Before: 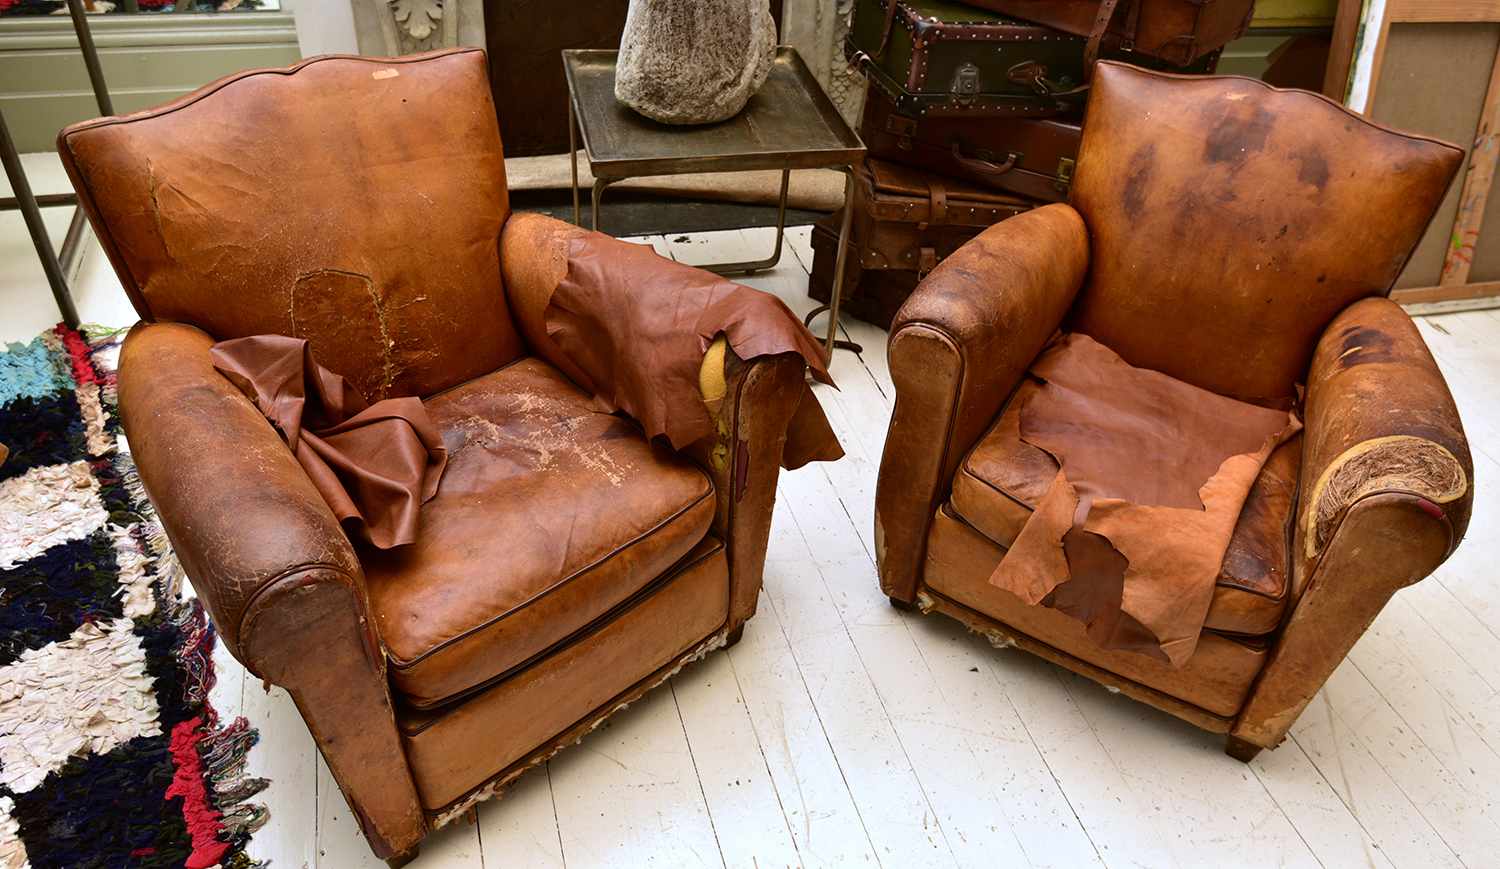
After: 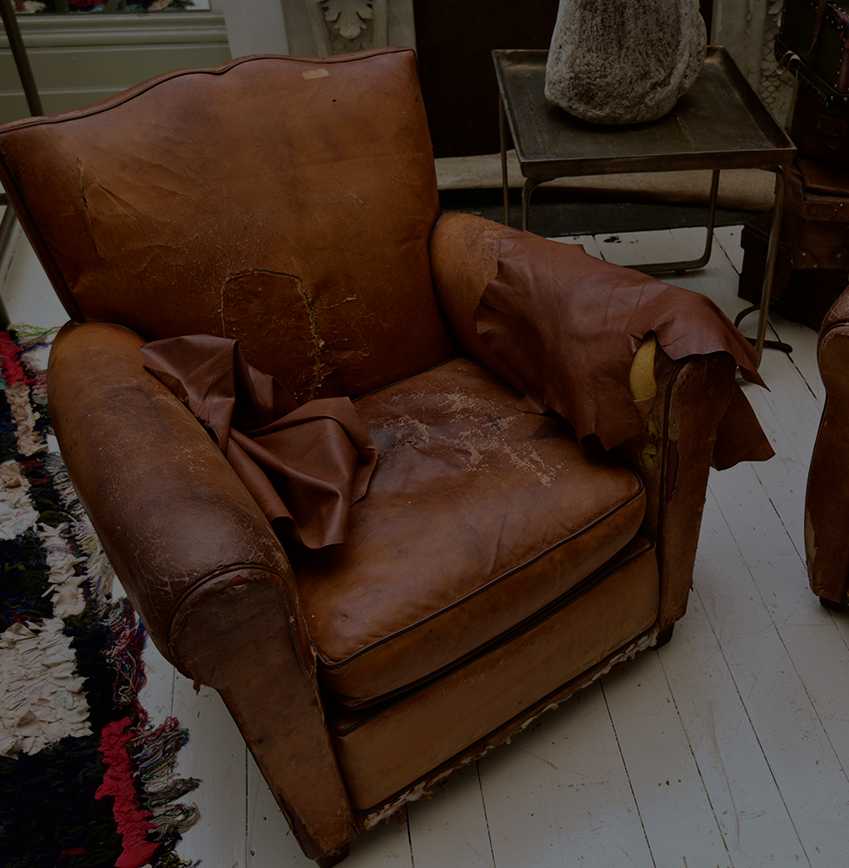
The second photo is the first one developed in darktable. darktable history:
crop: left 4.727%, right 38.658%
exposure: exposure -2.411 EV, compensate highlight preservation false
